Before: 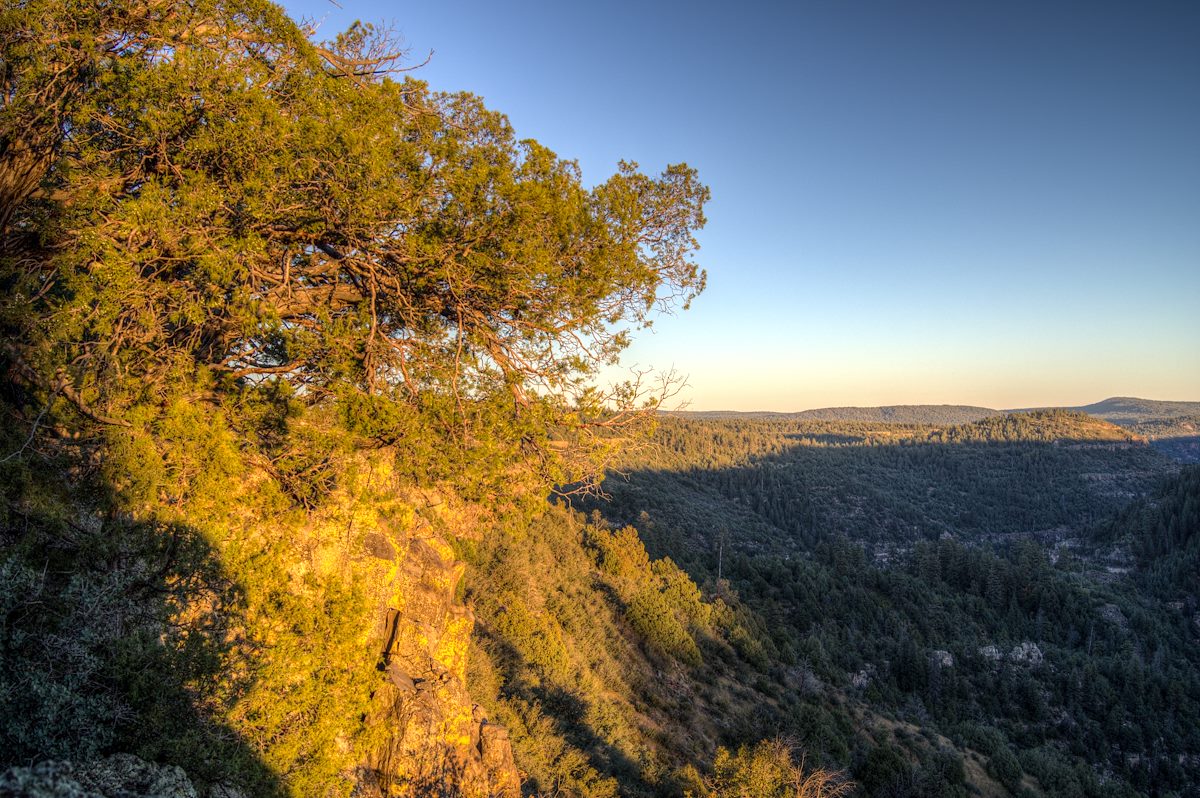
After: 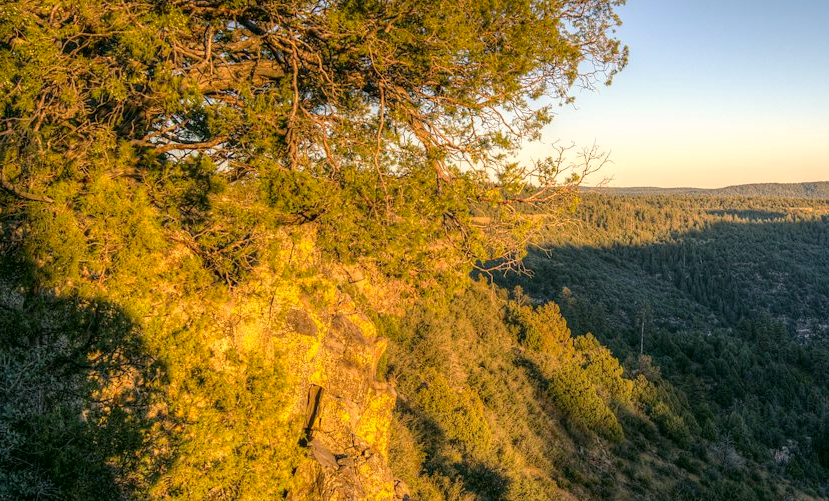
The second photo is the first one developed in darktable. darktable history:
color correction: highlights a* 4.48, highlights b* 4.97, shadows a* -8.12, shadows b* 4.71
exposure: compensate highlight preservation false
crop: left 6.562%, top 28.111%, right 24.285%, bottom 8.781%
